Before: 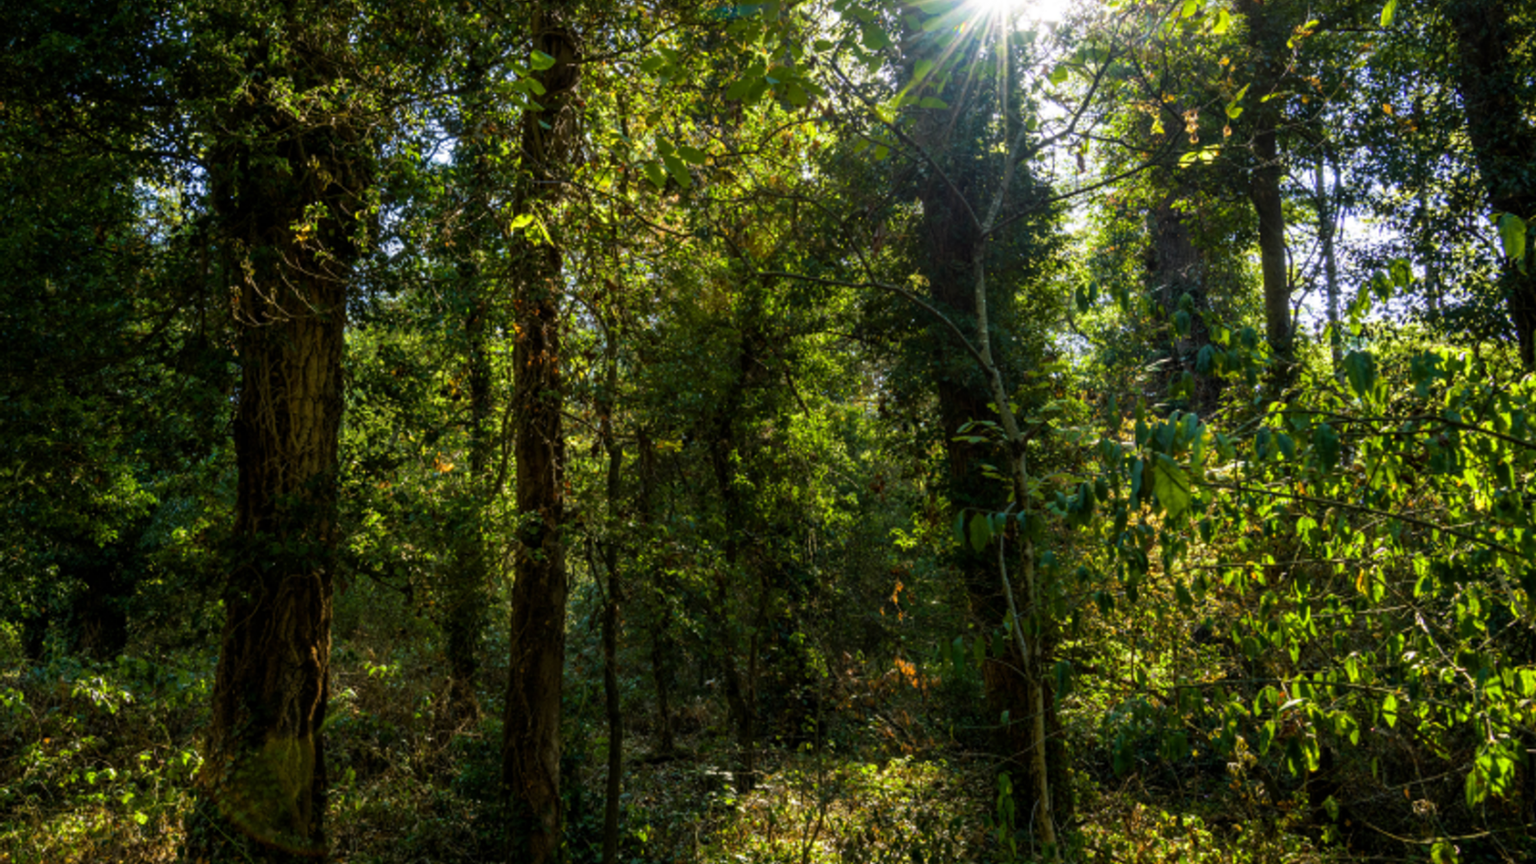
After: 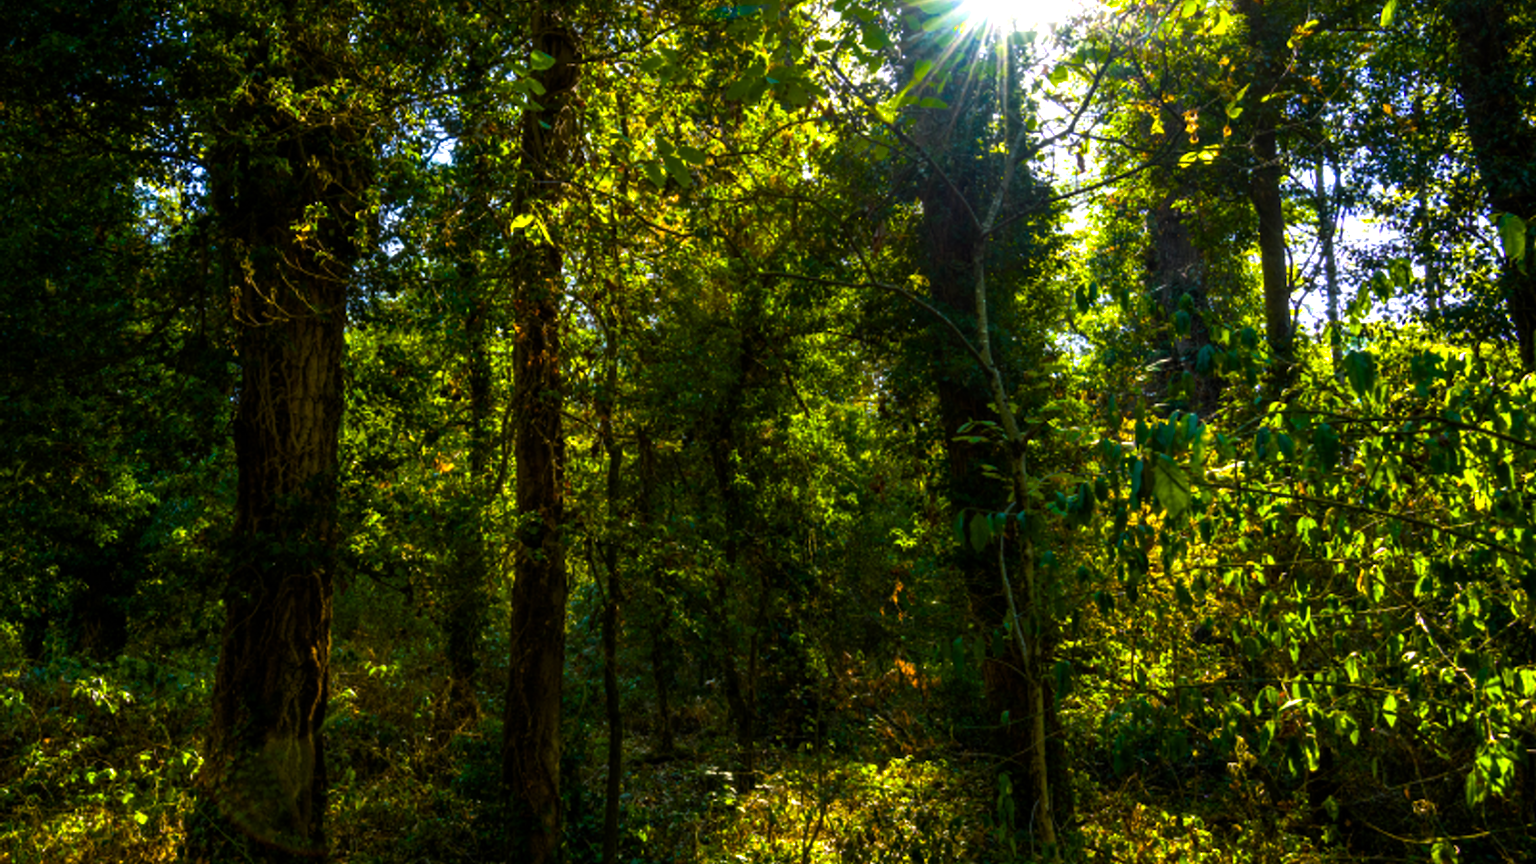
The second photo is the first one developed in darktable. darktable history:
tone equalizer: edges refinement/feathering 500, mask exposure compensation -1.57 EV, preserve details no
color balance rgb: linear chroma grading › global chroma 14.827%, perceptual saturation grading › global saturation 36.813%, perceptual brilliance grading › global brilliance 19.599%, perceptual brilliance grading › shadows -39.649%, global vibrance 5.343%
